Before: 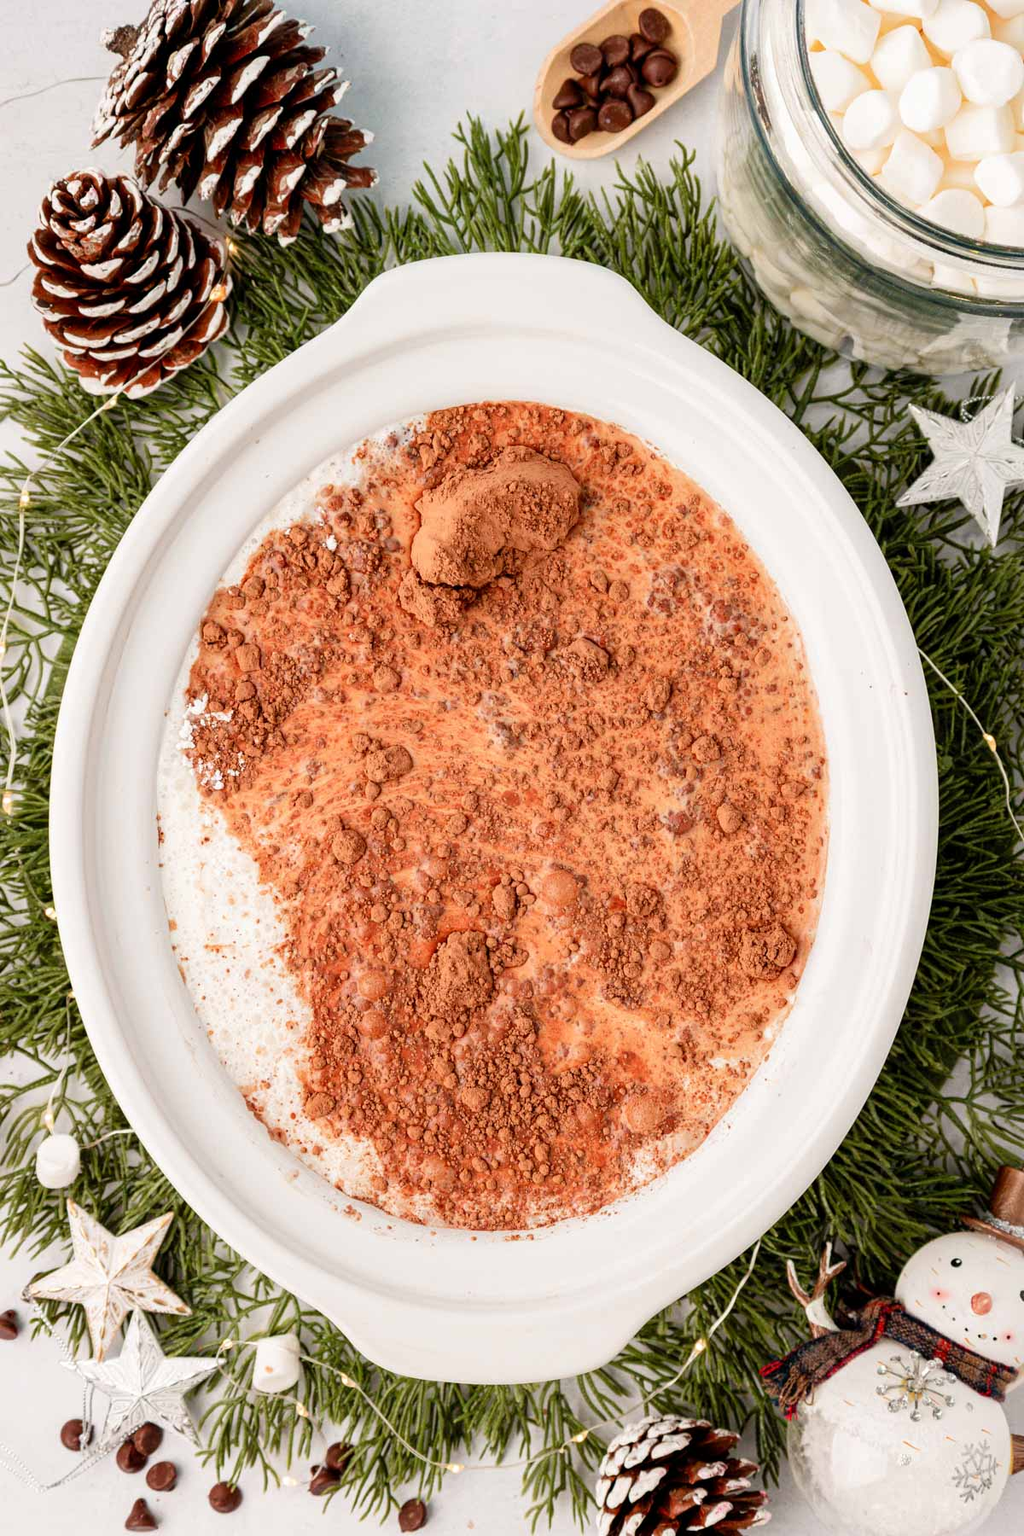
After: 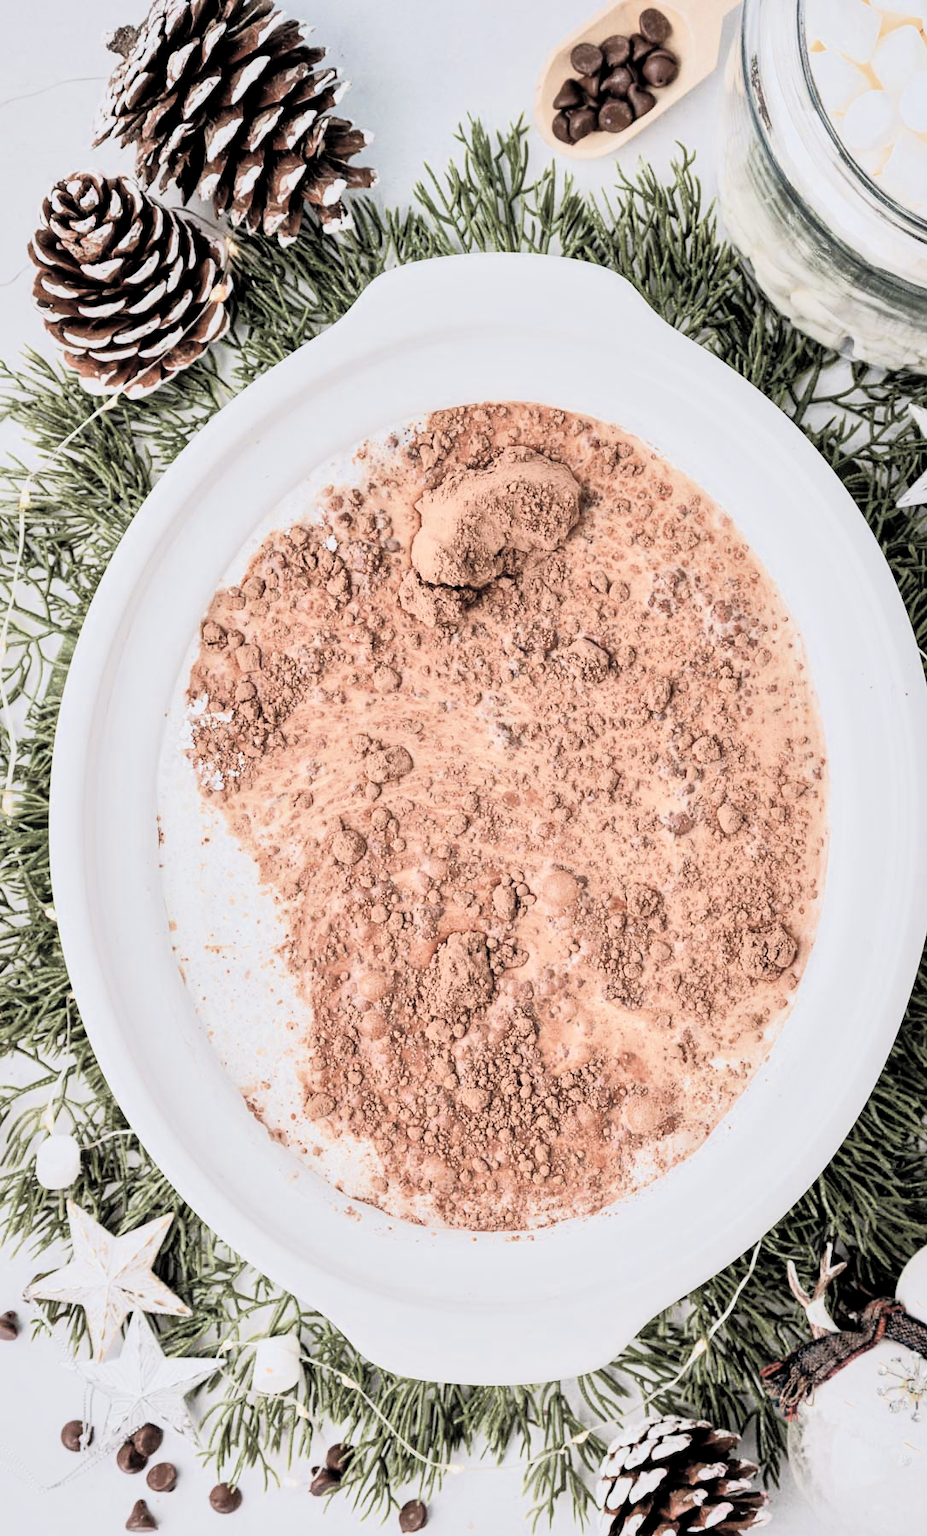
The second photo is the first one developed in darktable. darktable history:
contrast brightness saturation: brightness 0.184, saturation -0.514
tone equalizer: -8 EV 0.015 EV, -7 EV -0.041 EV, -6 EV 0.041 EV, -5 EV 0.028 EV, -4 EV 0.255 EV, -3 EV 0.657 EV, -2 EV 0.585 EV, -1 EV 0.187 EV, +0 EV 0.039 EV, edges refinement/feathering 500, mask exposure compensation -1.57 EV, preserve details no
local contrast: mode bilateral grid, contrast 20, coarseness 50, detail 149%, midtone range 0.2
crop: right 9.483%, bottom 0.017%
filmic rgb: black relative exposure -8 EV, white relative exposure 3.81 EV, threshold 2.97 EV, hardness 4.39, color science v6 (2022), iterations of high-quality reconstruction 0, enable highlight reconstruction true
color calibration: gray › normalize channels true, illuminant as shot in camera, x 0.37, y 0.382, temperature 4316.38 K, gamut compression 0.017
color correction: highlights b* 2.91
